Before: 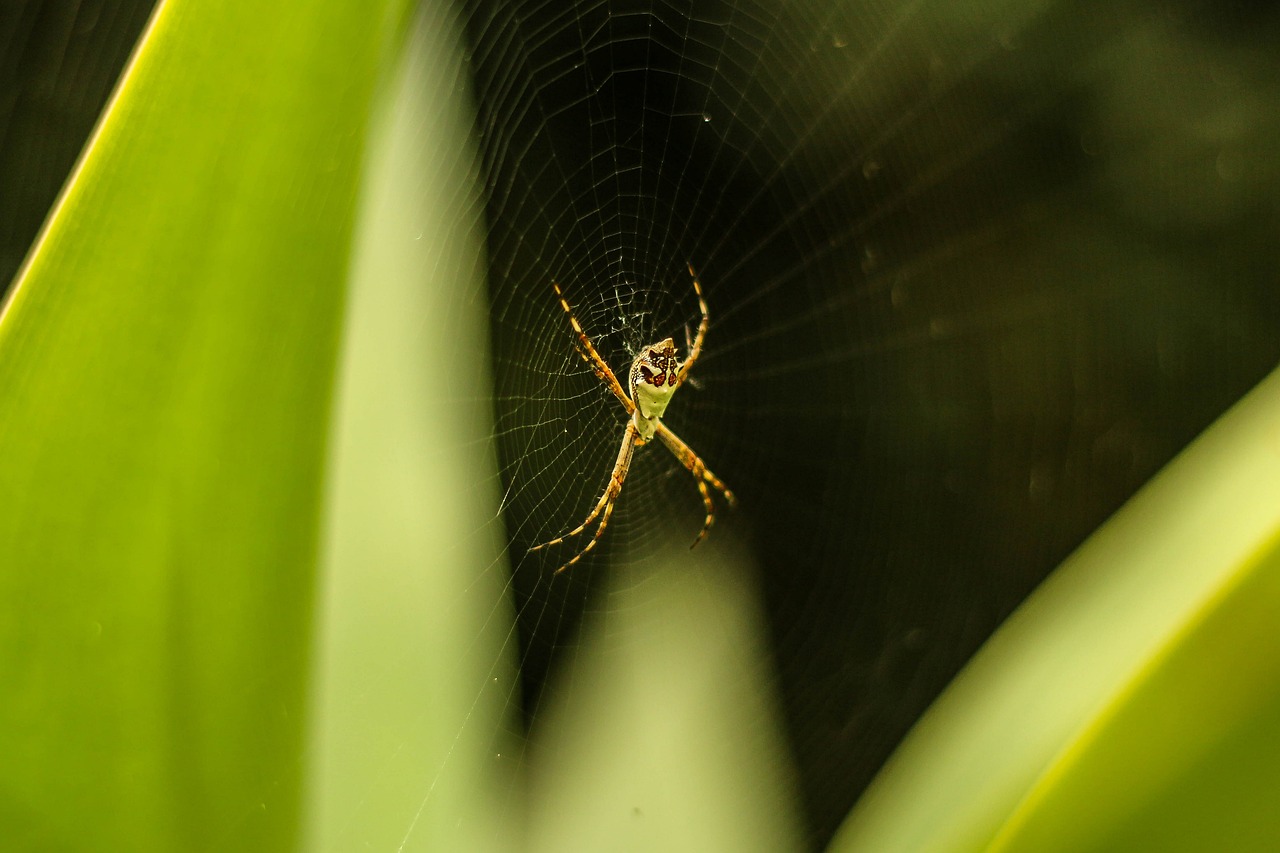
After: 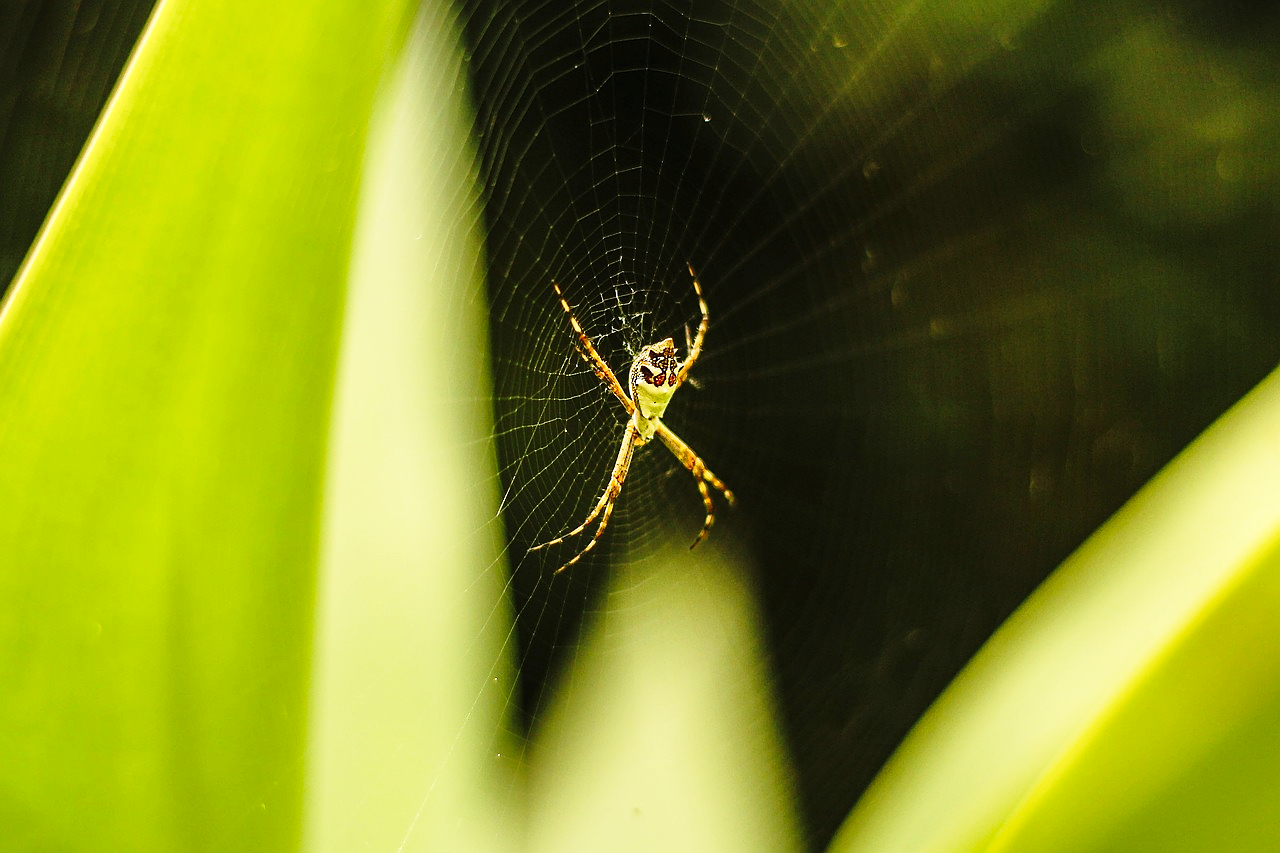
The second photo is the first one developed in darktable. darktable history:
base curve: curves: ch0 [(0, 0) (0.028, 0.03) (0.121, 0.232) (0.46, 0.748) (0.859, 0.968) (1, 1)], preserve colors none
exposure: black level correction -0.001, exposure 0.079 EV, compensate highlight preservation false
sharpen: radius 0.991
